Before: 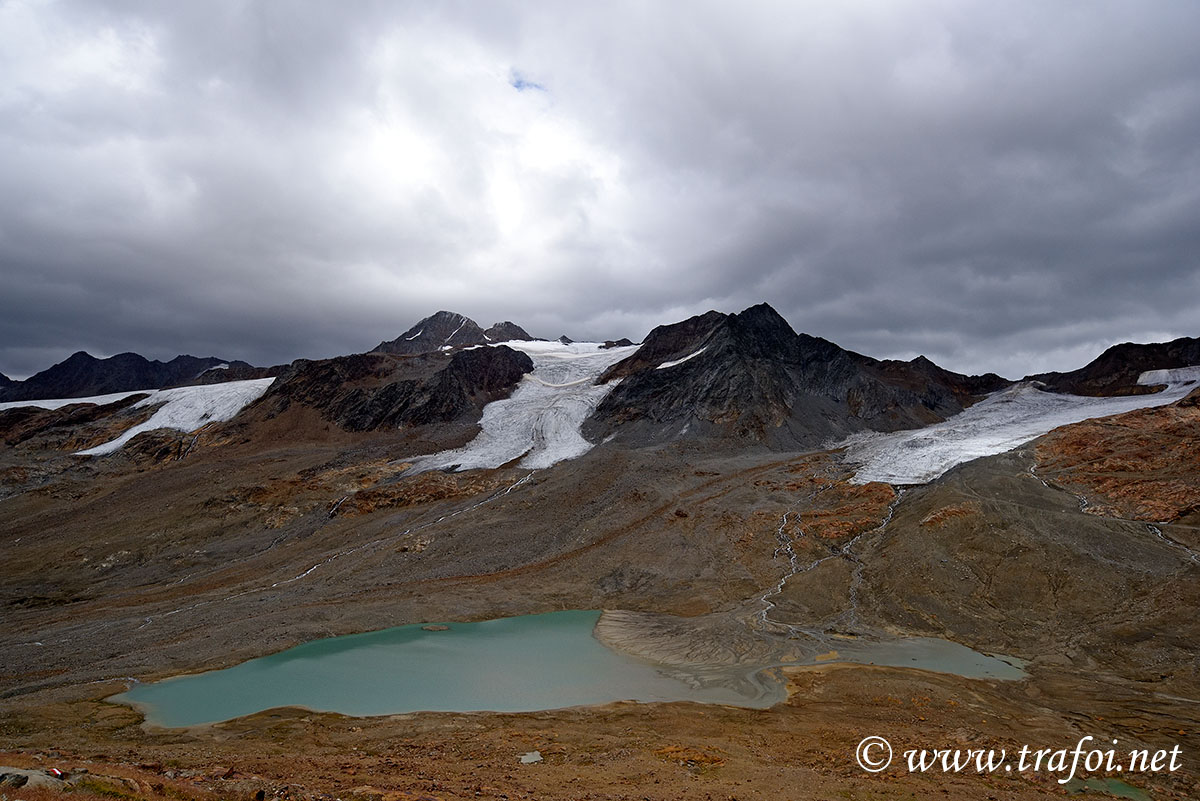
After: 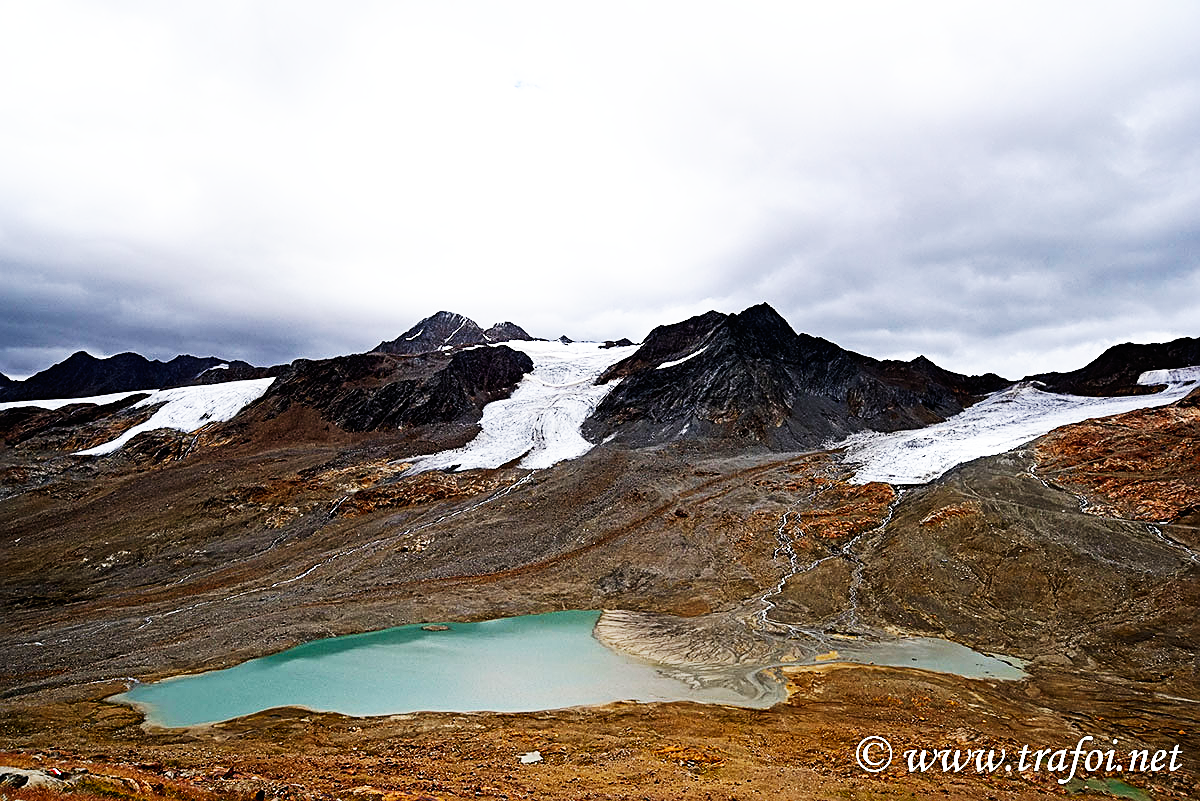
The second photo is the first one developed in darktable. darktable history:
base curve: curves: ch0 [(0, 0) (0.007, 0.004) (0.027, 0.03) (0.046, 0.07) (0.207, 0.54) (0.442, 0.872) (0.673, 0.972) (1, 1)], preserve colors none
sharpen: on, module defaults
tone equalizer: -8 EV -0.437 EV, -7 EV -0.386 EV, -6 EV -0.323 EV, -5 EV -0.254 EV, -3 EV 0.221 EV, -2 EV 0.31 EV, -1 EV 0.383 EV, +0 EV 0.432 EV, edges refinement/feathering 500, mask exposure compensation -1.57 EV, preserve details no
